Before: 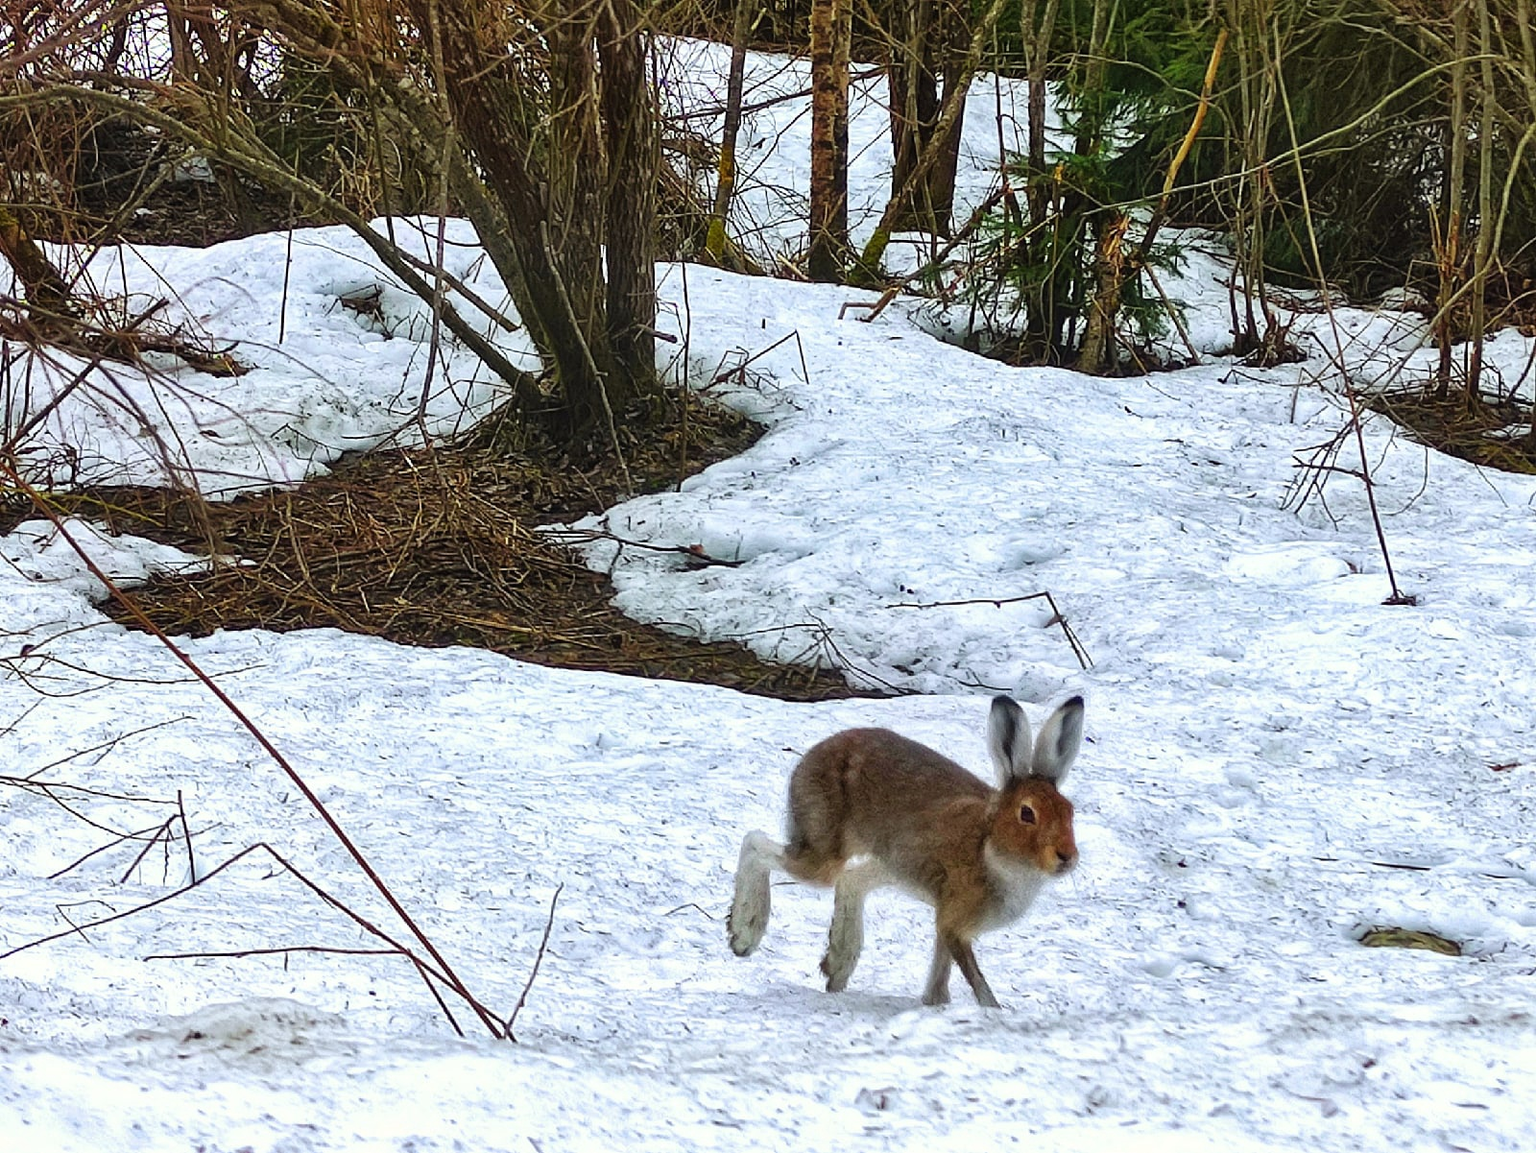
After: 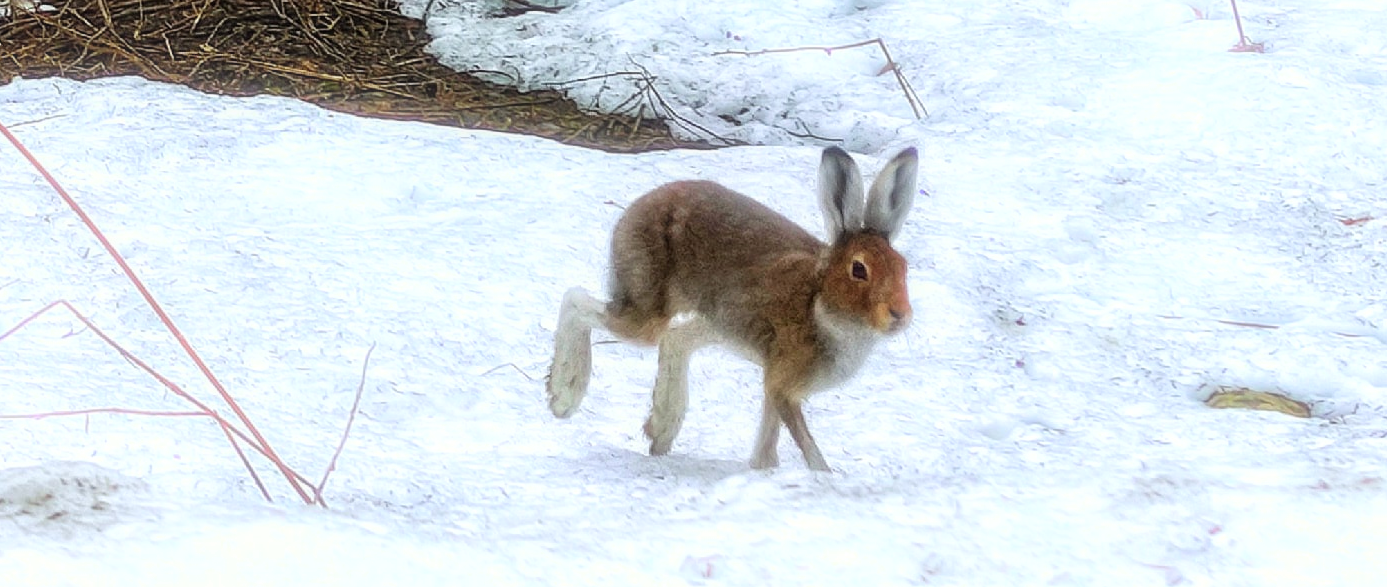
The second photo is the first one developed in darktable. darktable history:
crop and rotate: left 13.306%, top 48.129%, bottom 2.928%
bloom: size 5%, threshold 95%, strength 15%
local contrast: on, module defaults
